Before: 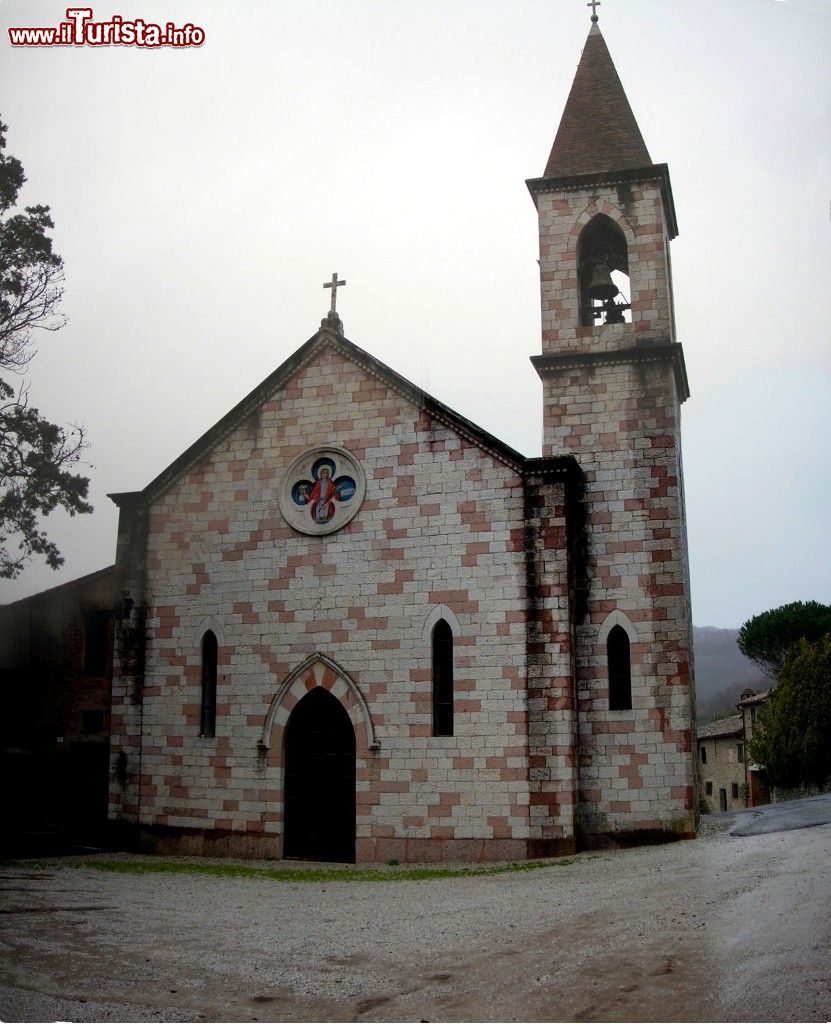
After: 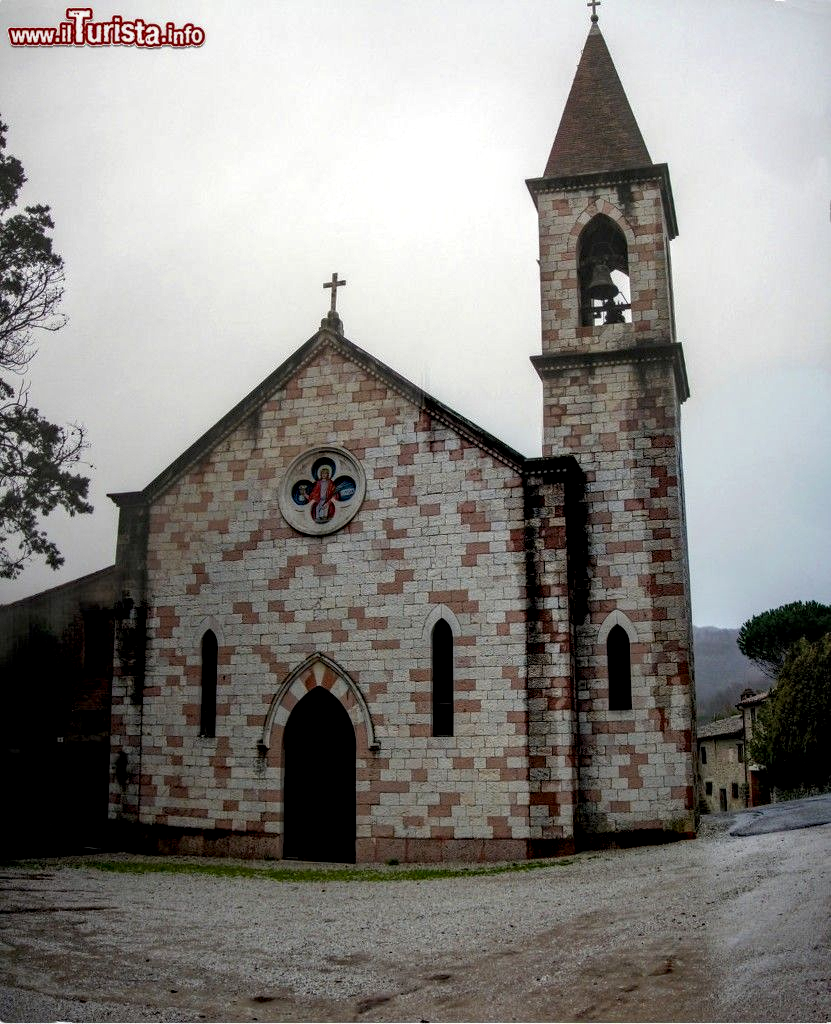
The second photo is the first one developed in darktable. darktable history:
local contrast: highlights 20%, detail 150%
shadows and highlights: shadows 25, highlights -25
haze removal: compatibility mode true, adaptive false
